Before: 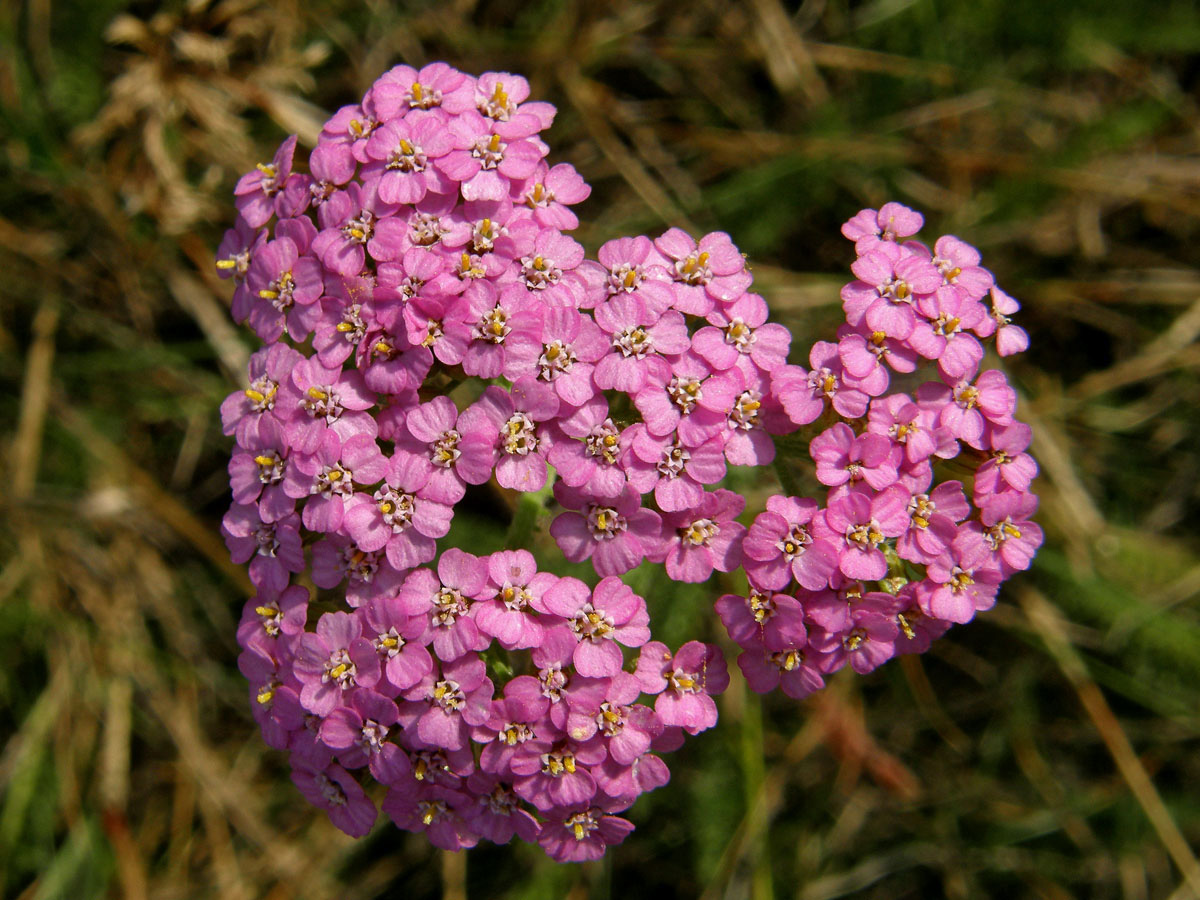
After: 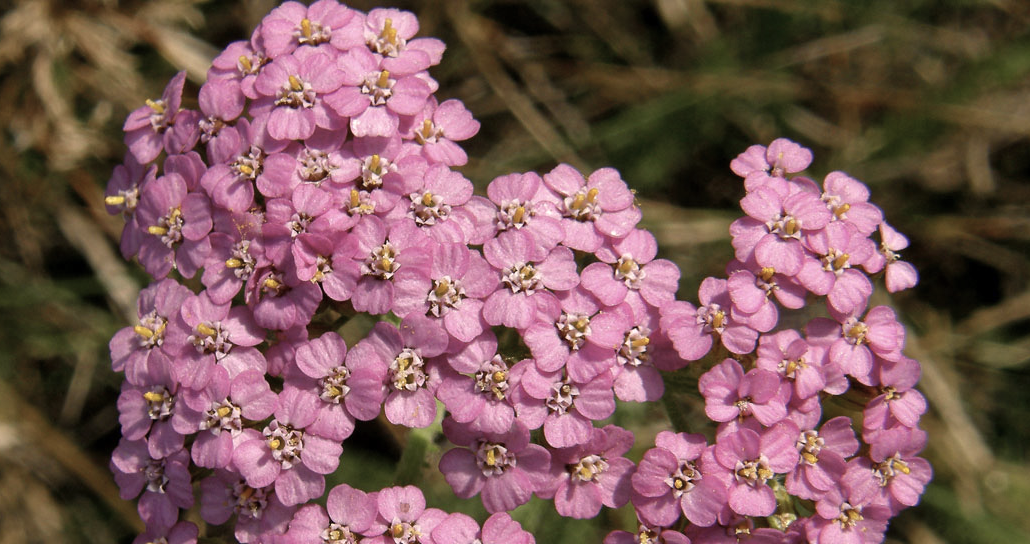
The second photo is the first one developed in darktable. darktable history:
crop and rotate: left 9.265%, top 7.18%, right 4.836%, bottom 32.289%
color correction: highlights a* 5.58, highlights b* 5.22, saturation 0.657
exposure: exposure 0.083 EV, compensate highlight preservation false
